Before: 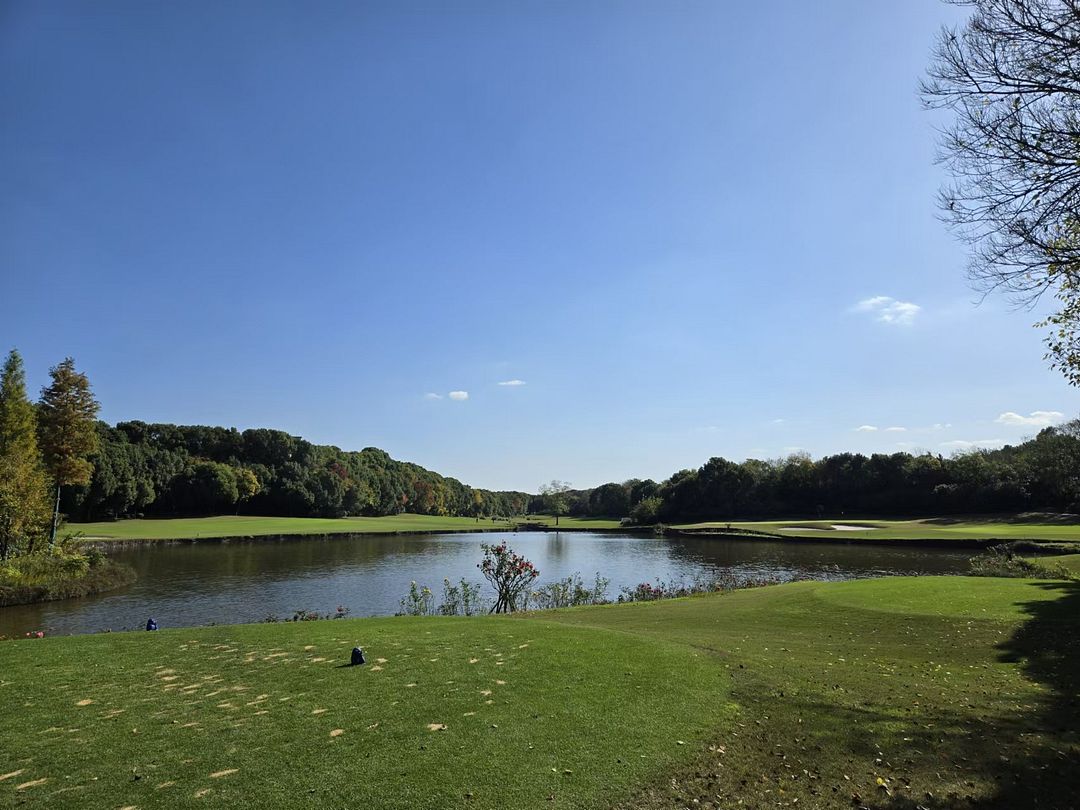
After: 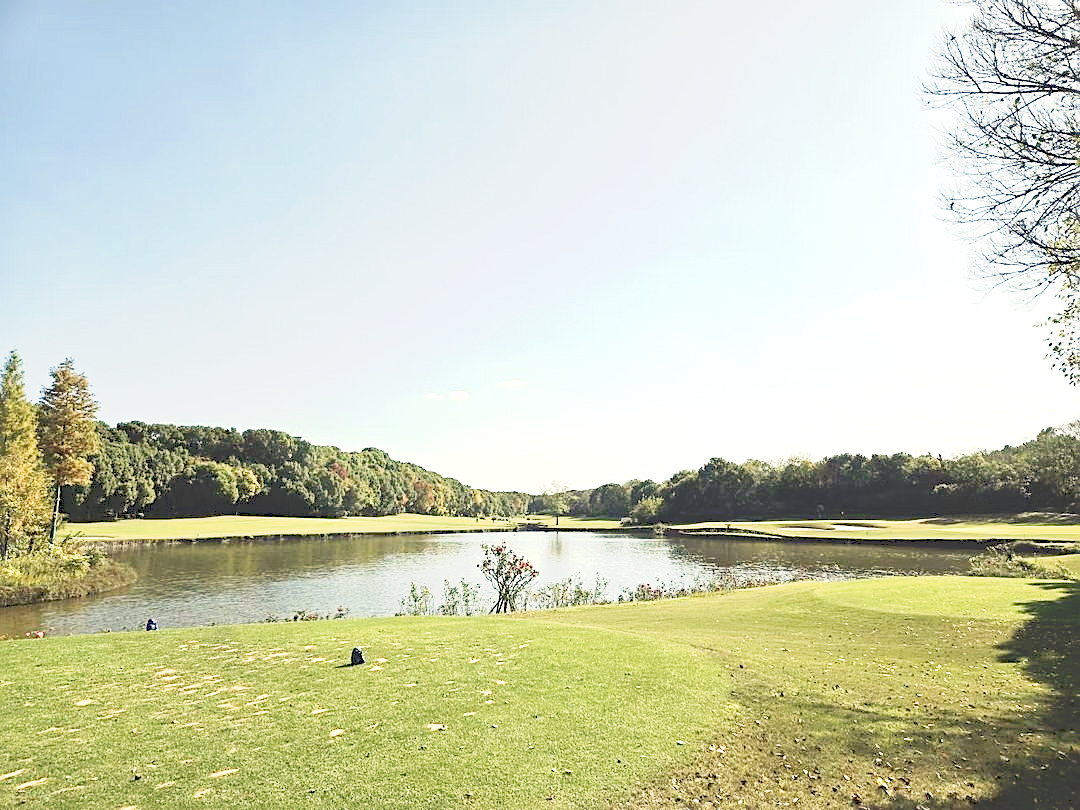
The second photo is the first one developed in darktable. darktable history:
tone curve: curves: ch0 [(0, 0) (0.003, 0.195) (0.011, 0.161) (0.025, 0.21) (0.044, 0.24) (0.069, 0.254) (0.1, 0.283) (0.136, 0.347) (0.177, 0.412) (0.224, 0.455) (0.277, 0.531) (0.335, 0.606) (0.399, 0.679) (0.468, 0.748) (0.543, 0.814) (0.623, 0.876) (0.709, 0.927) (0.801, 0.949) (0.898, 0.962) (1, 1)], preserve colors none
white balance: red 1.08, blue 0.791
exposure: exposure 1 EV, compensate highlight preservation false
sharpen: on, module defaults
